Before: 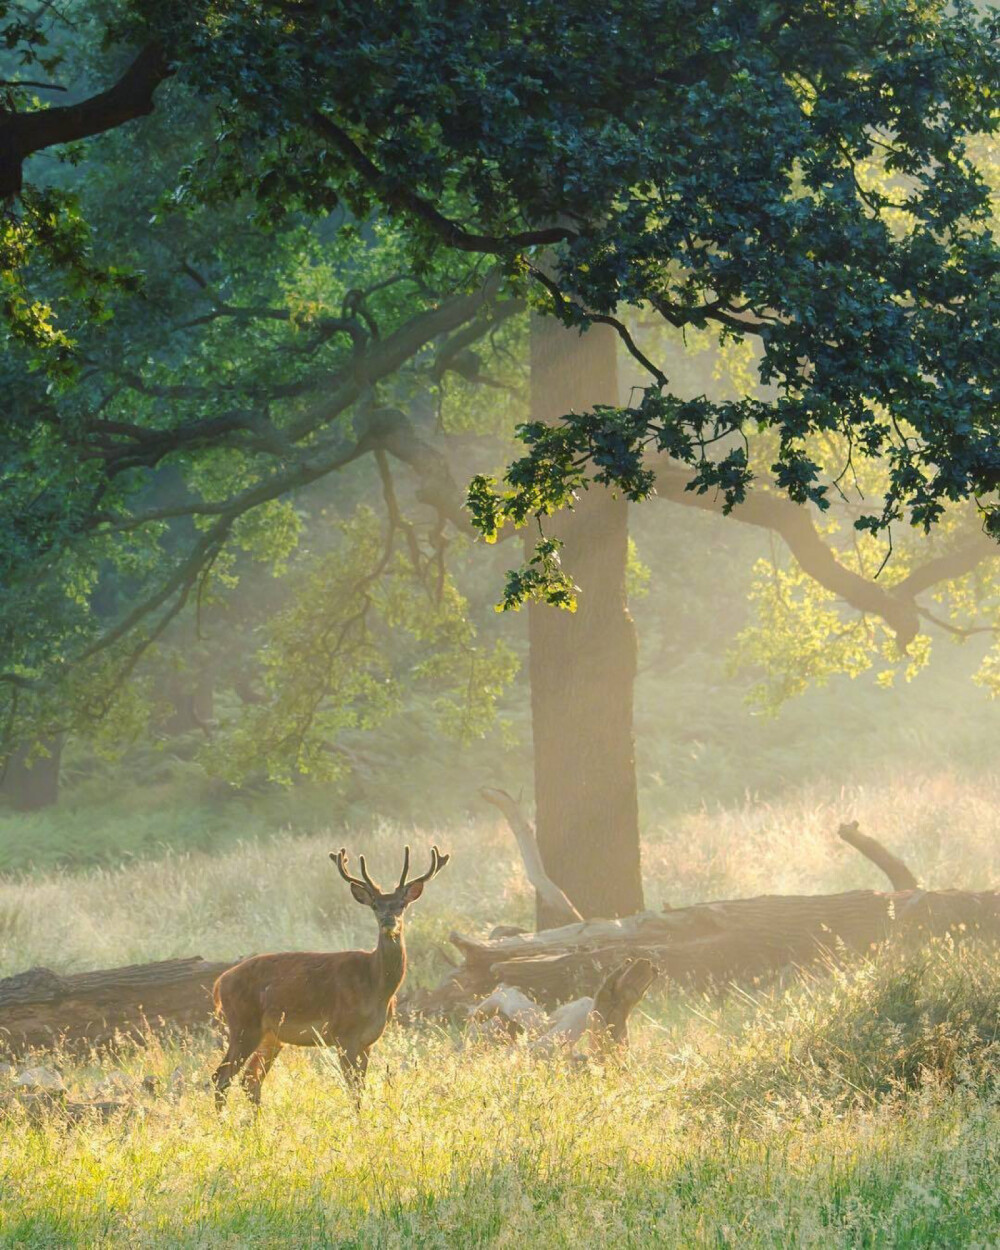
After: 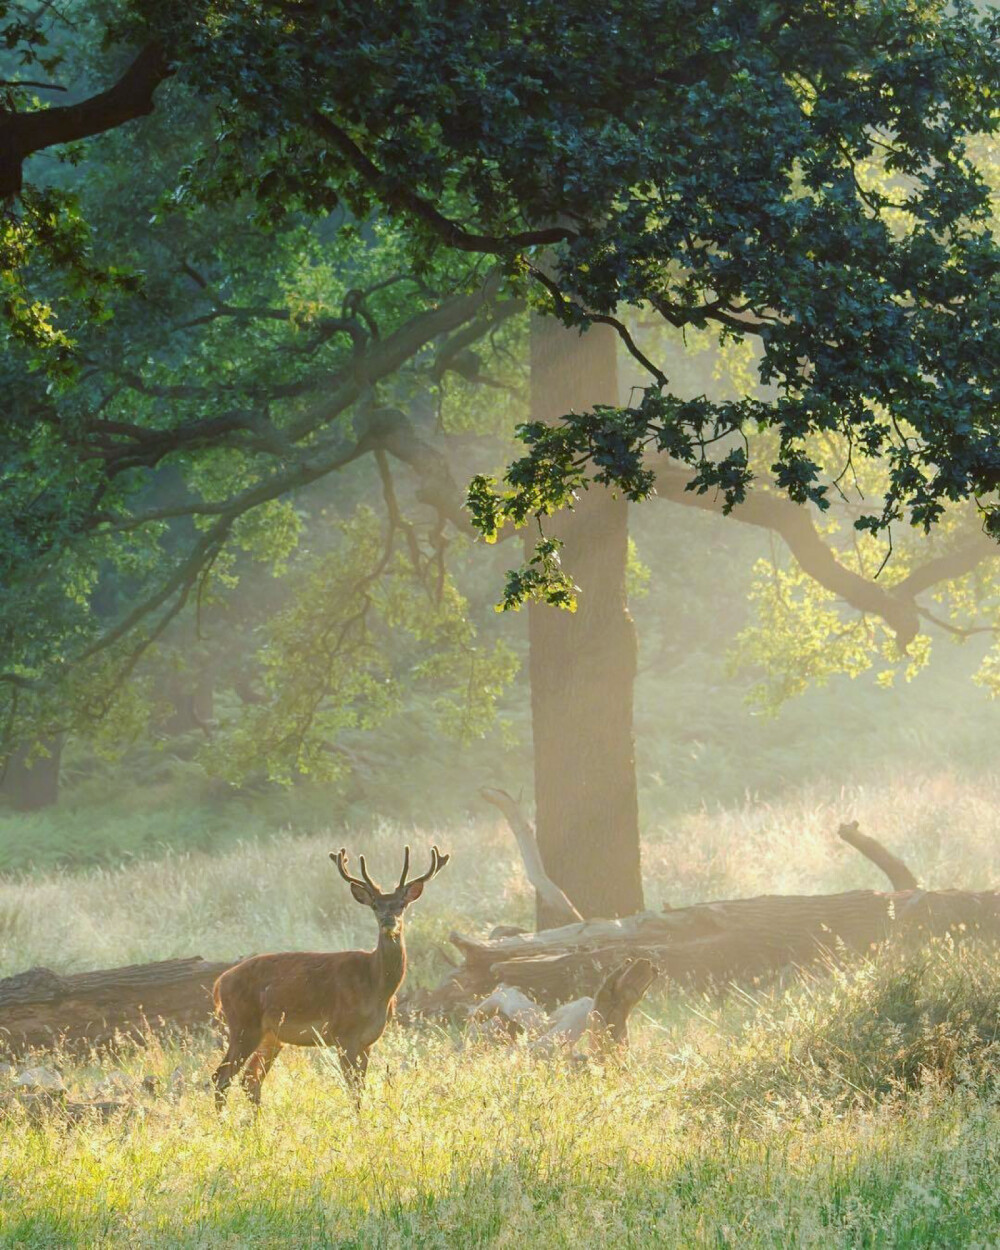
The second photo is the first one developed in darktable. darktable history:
color correction: highlights a* -3.54, highlights b* -6.21, shadows a* 3.05, shadows b* 5.37
